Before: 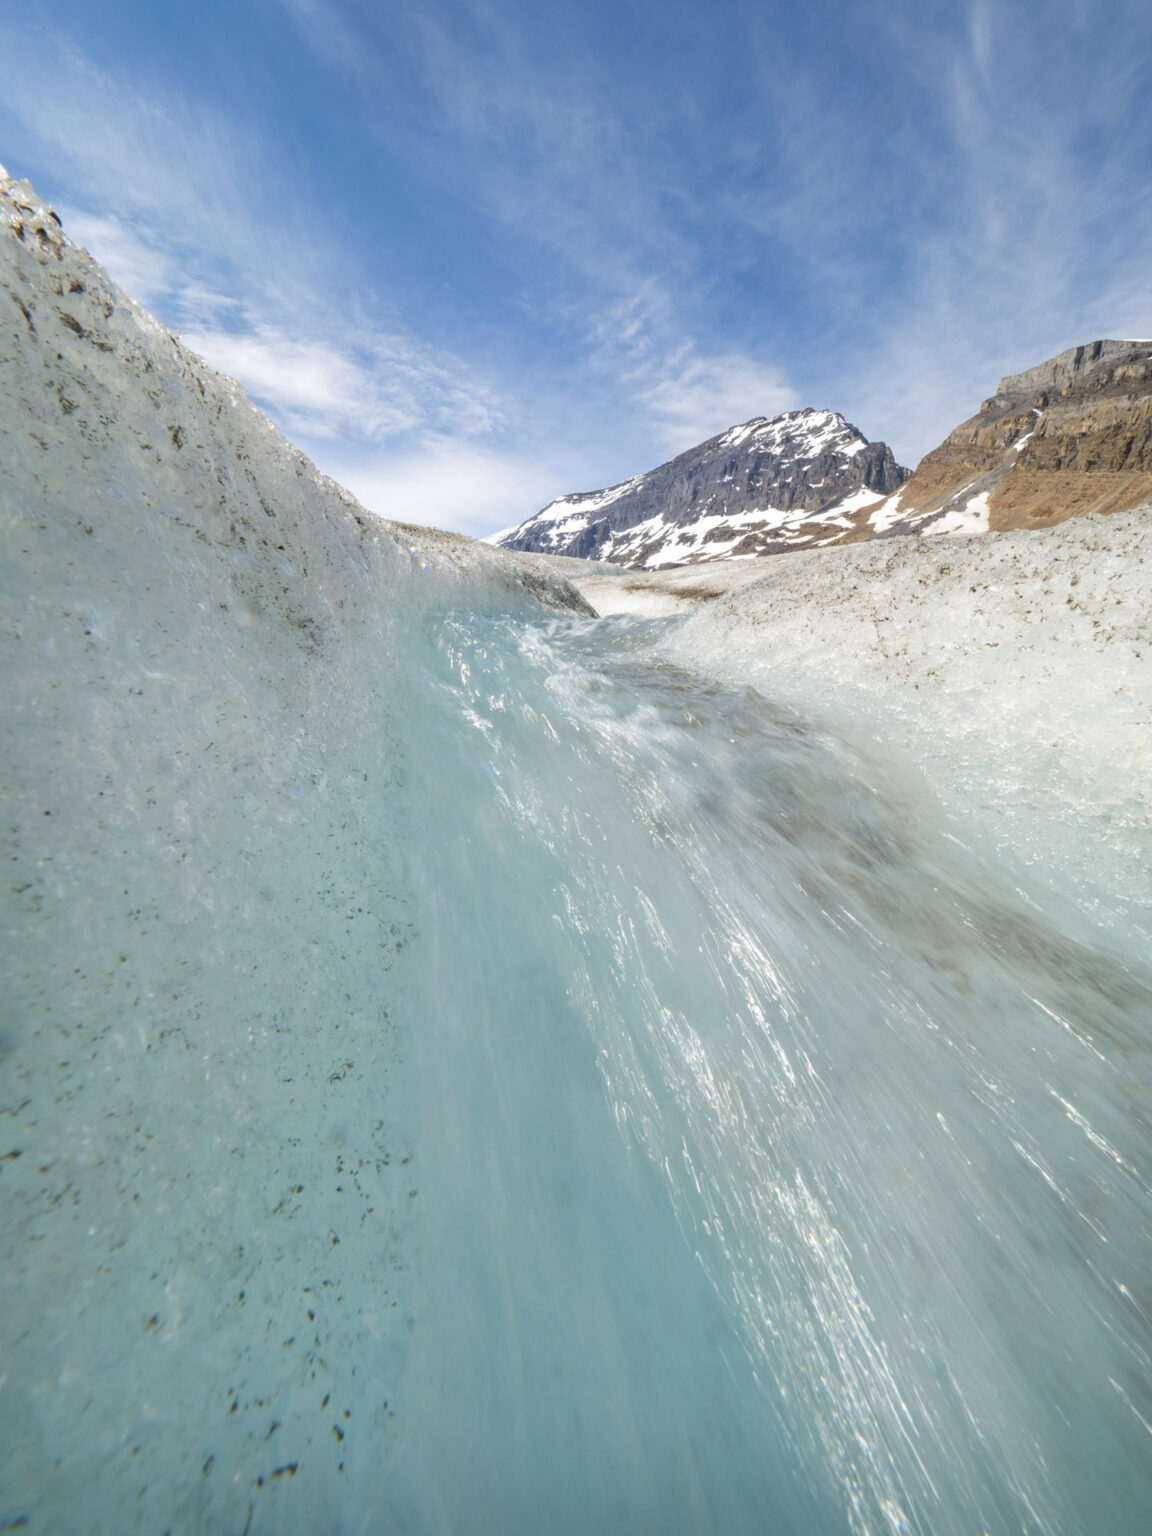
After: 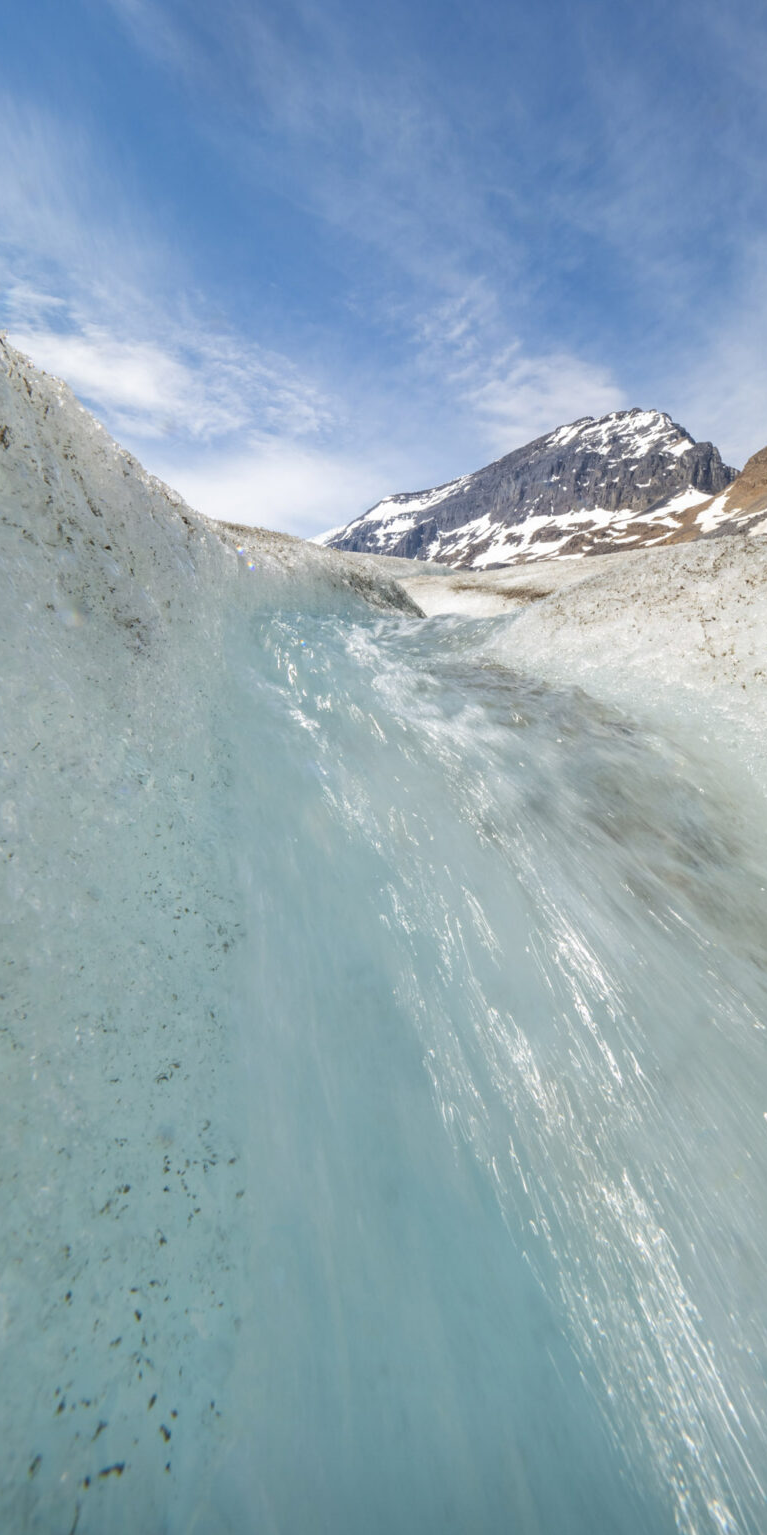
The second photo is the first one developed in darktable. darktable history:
crop and rotate: left 15.055%, right 18.278%
